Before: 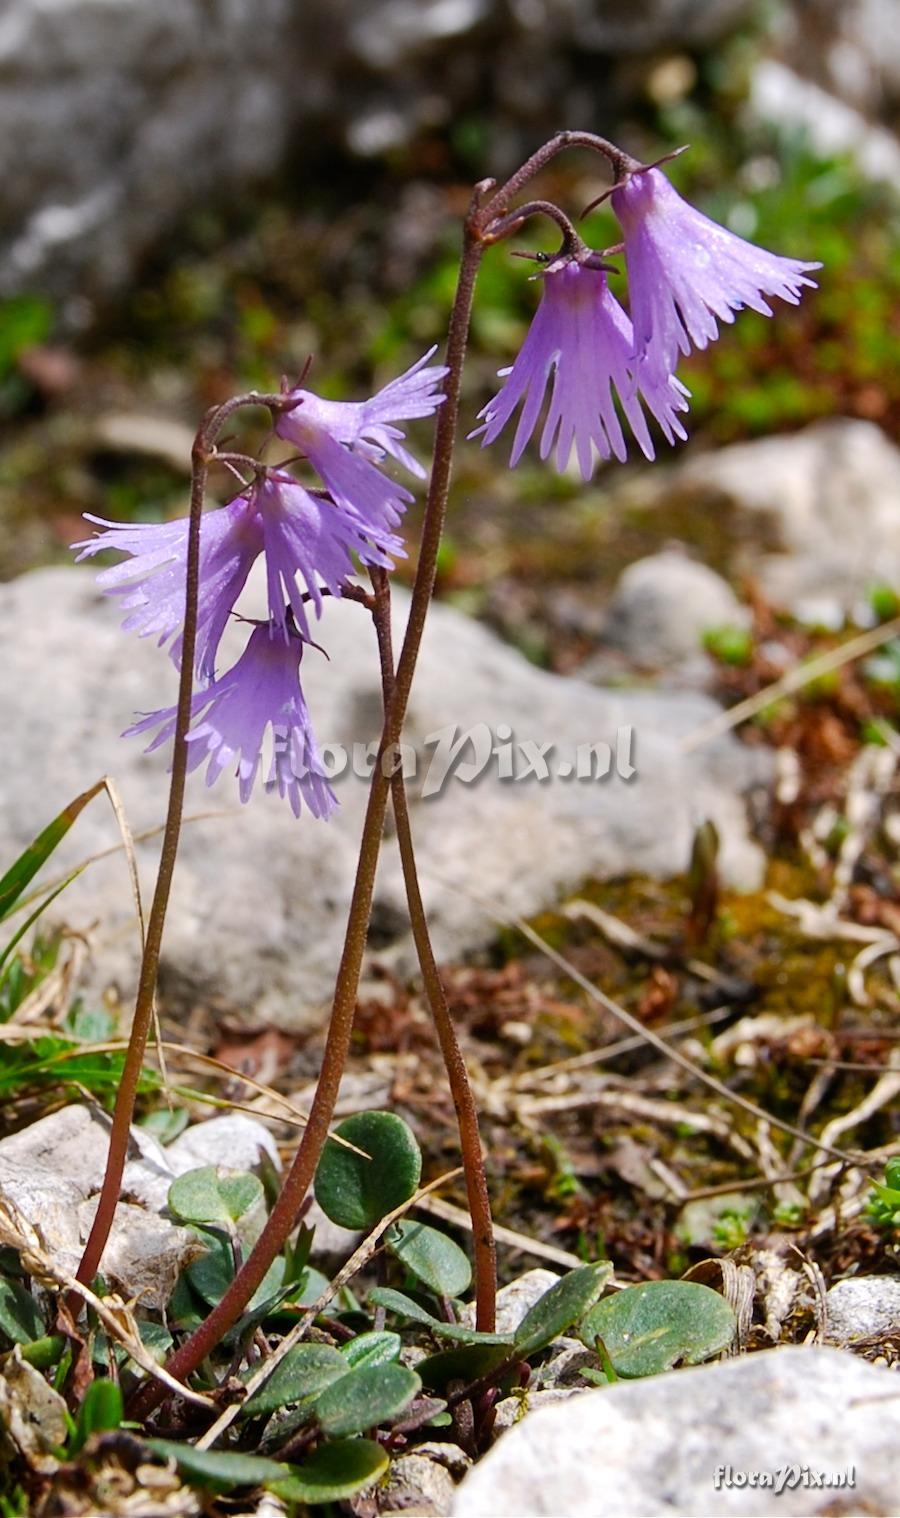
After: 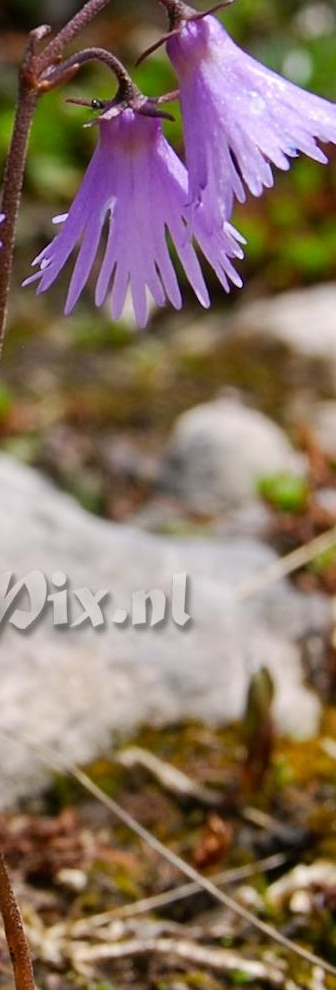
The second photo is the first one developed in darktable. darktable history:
crop and rotate: left 49.495%, top 10.11%, right 13.138%, bottom 24.611%
